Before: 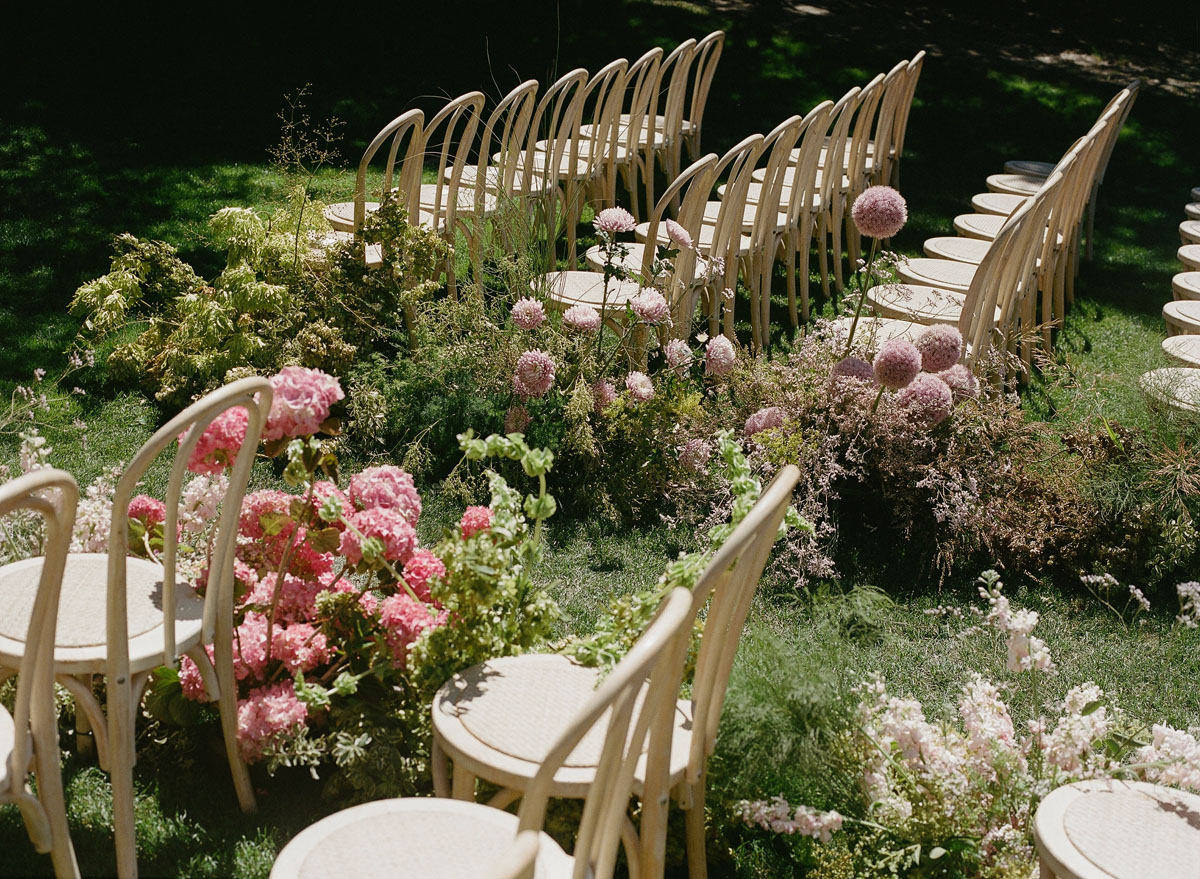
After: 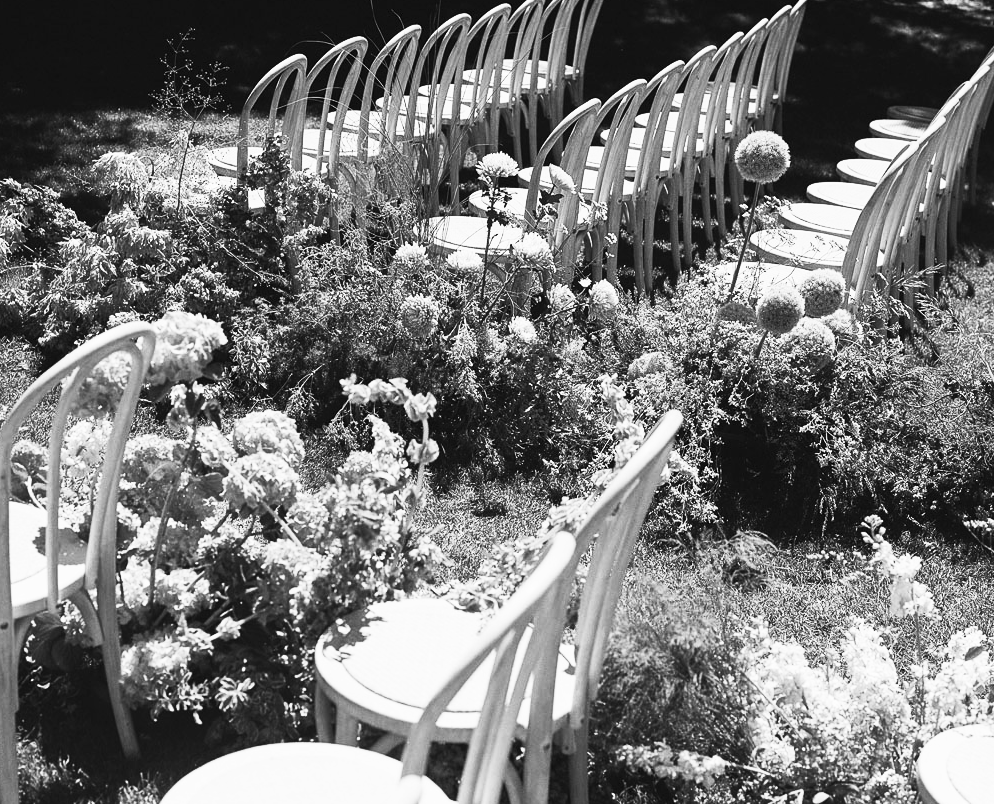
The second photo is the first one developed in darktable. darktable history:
crop: left 9.807%, top 6.259%, right 7.334%, bottom 2.177%
contrast brightness saturation: contrast 0.53, brightness 0.47, saturation -1
rgb levels: mode RGB, independent channels, levels [[0, 0.5, 1], [0, 0.521, 1], [0, 0.536, 1]]
